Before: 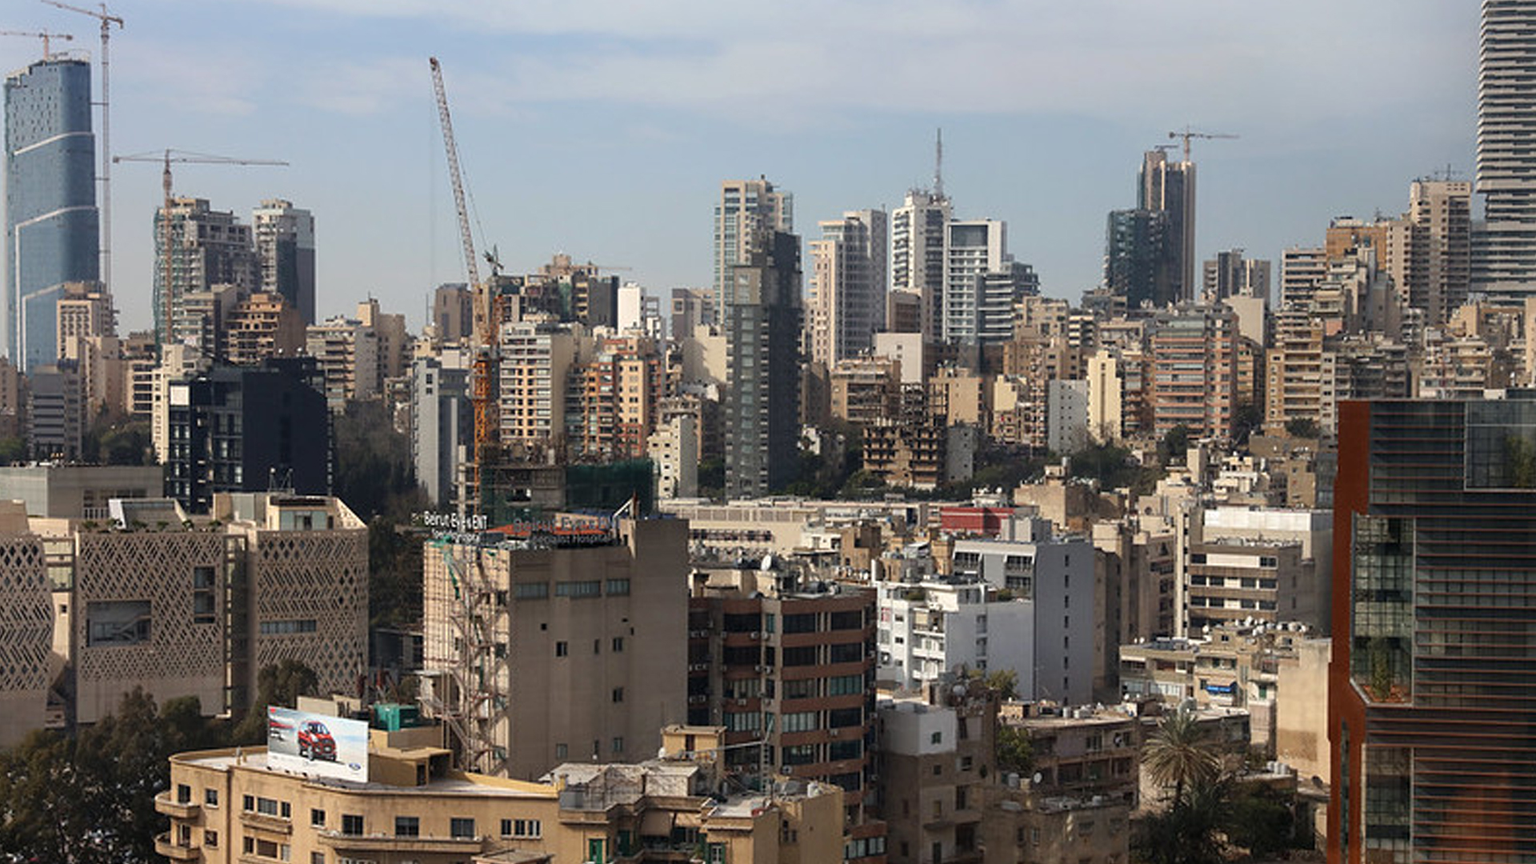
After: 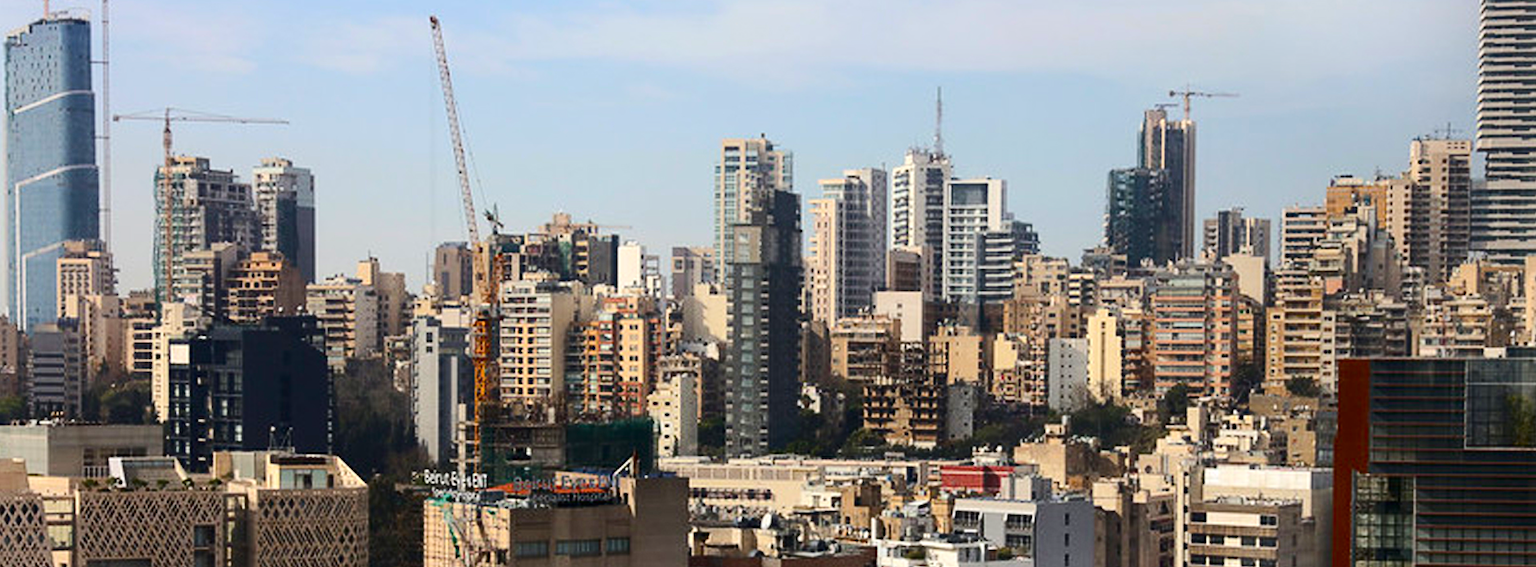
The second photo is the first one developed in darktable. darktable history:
contrast brightness saturation: contrast 0.22
crop and rotate: top 4.848%, bottom 29.503%
color balance rgb: perceptual saturation grading › global saturation 25%, perceptual brilliance grading › mid-tones 10%, perceptual brilliance grading › shadows 15%, global vibrance 20%
